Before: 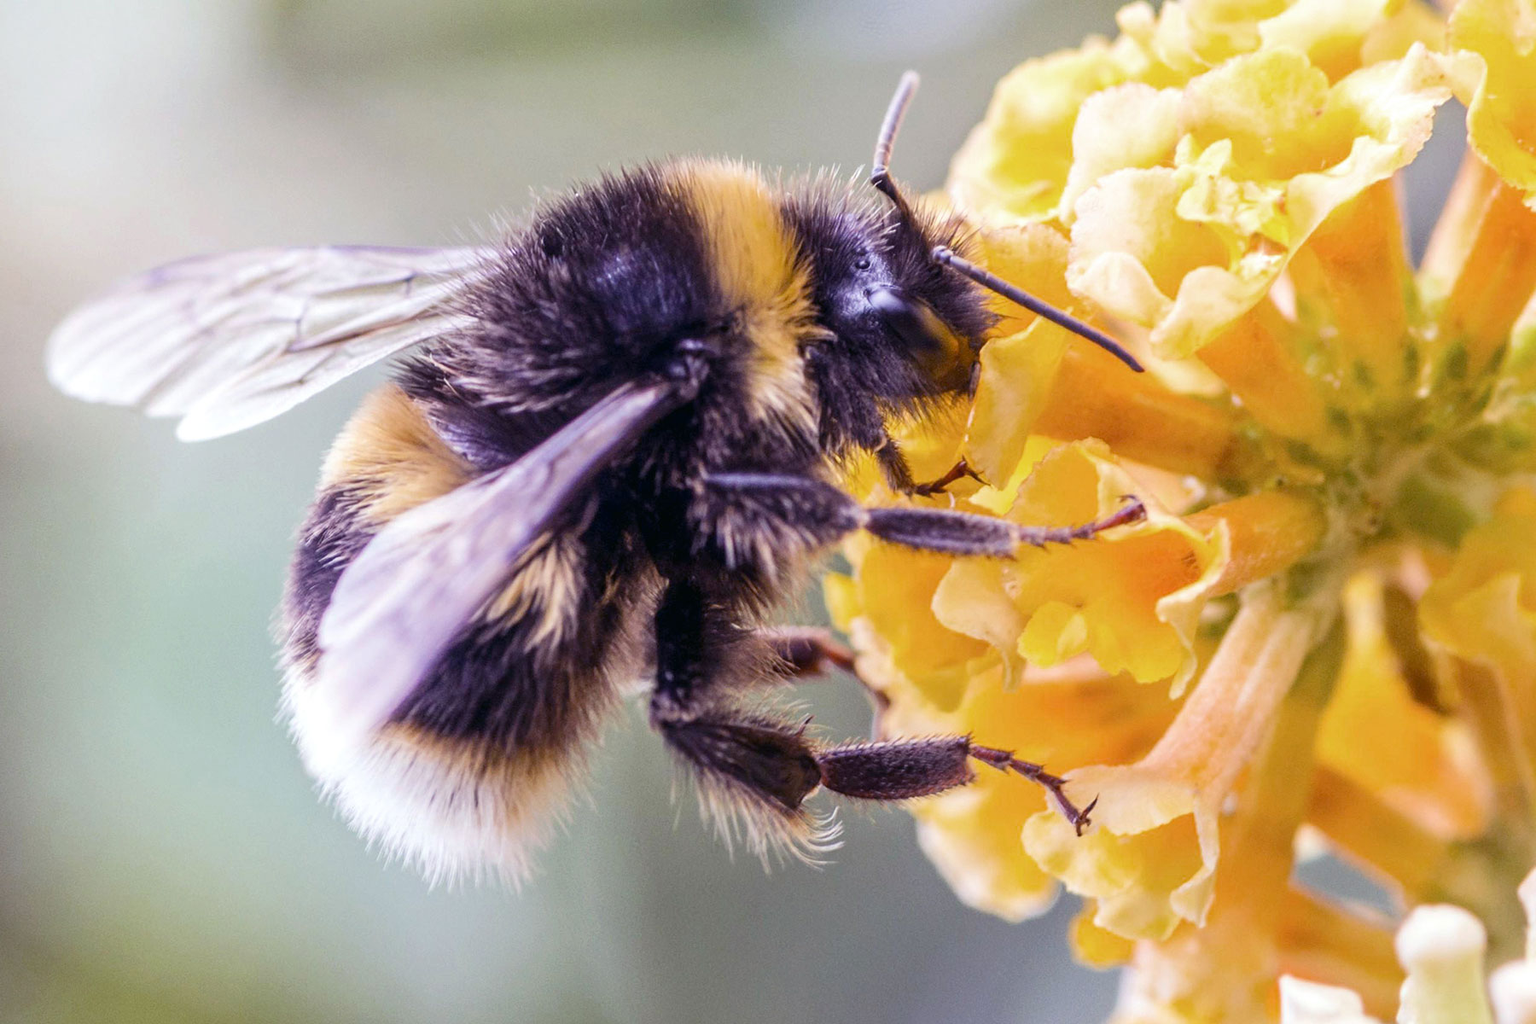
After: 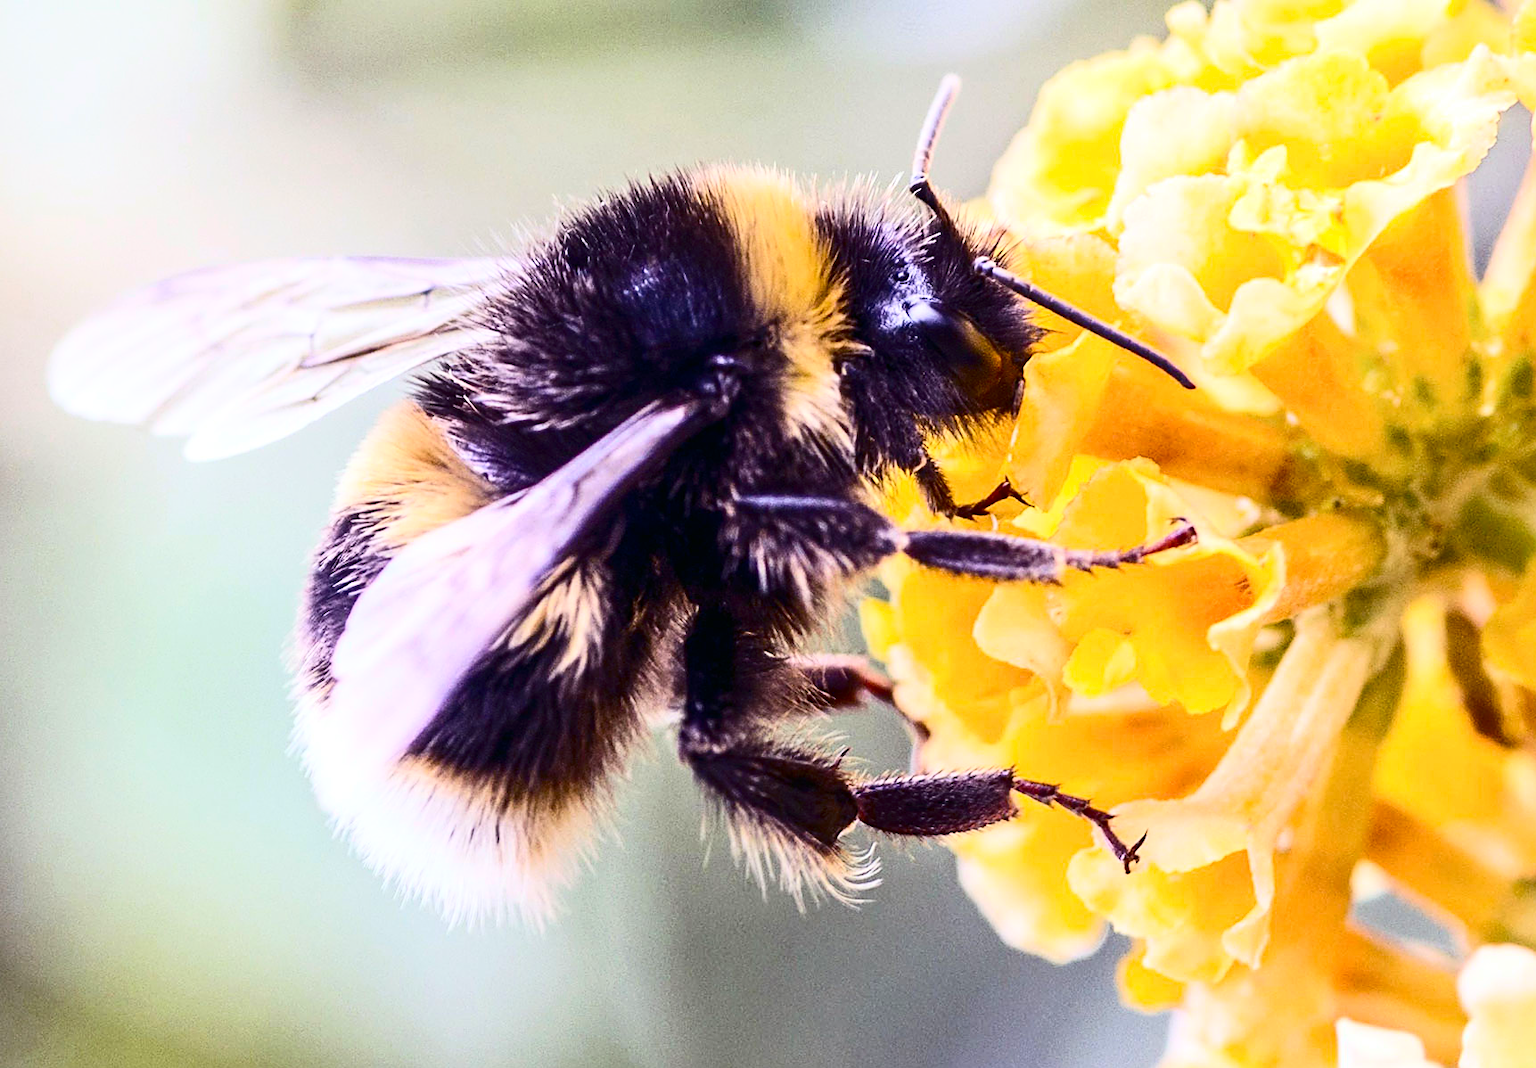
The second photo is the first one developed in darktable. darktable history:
contrast brightness saturation: contrast 0.405, brightness 0.048, saturation 0.254
sharpen: on, module defaults
crop: right 4.276%, bottom 0.028%
